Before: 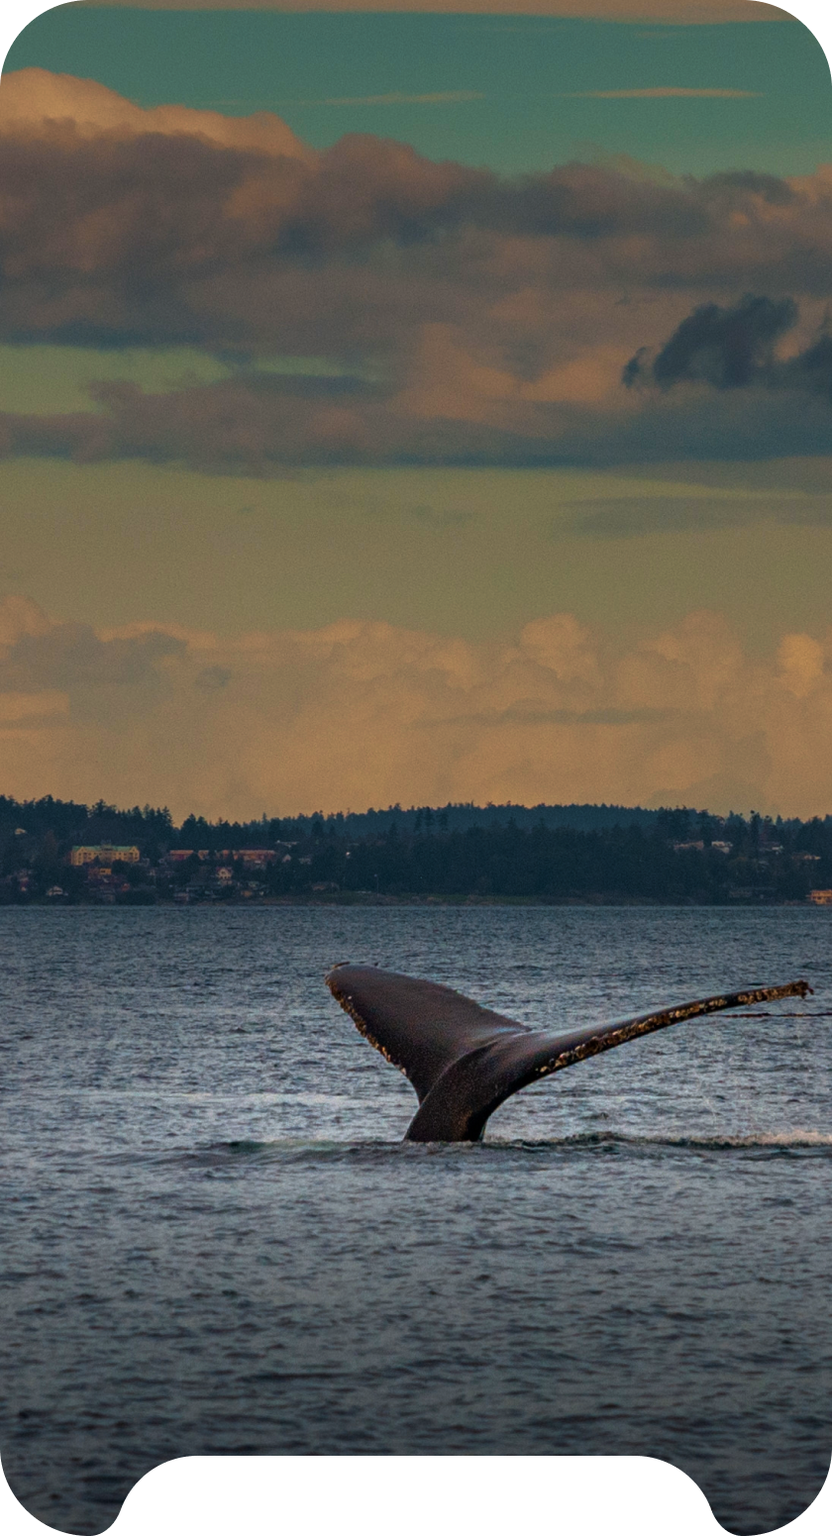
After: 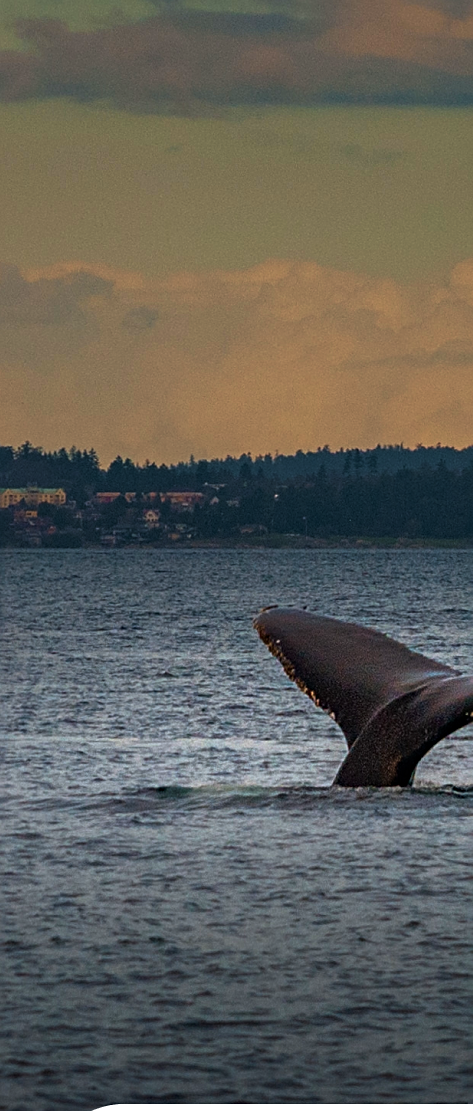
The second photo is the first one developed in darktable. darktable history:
crop: left 8.947%, top 23.645%, right 34.665%, bottom 4.693%
base curve: exposure shift 0.01
sharpen: on, module defaults
shadows and highlights: shadows 9.3, white point adjustment 1.09, highlights -40.18
